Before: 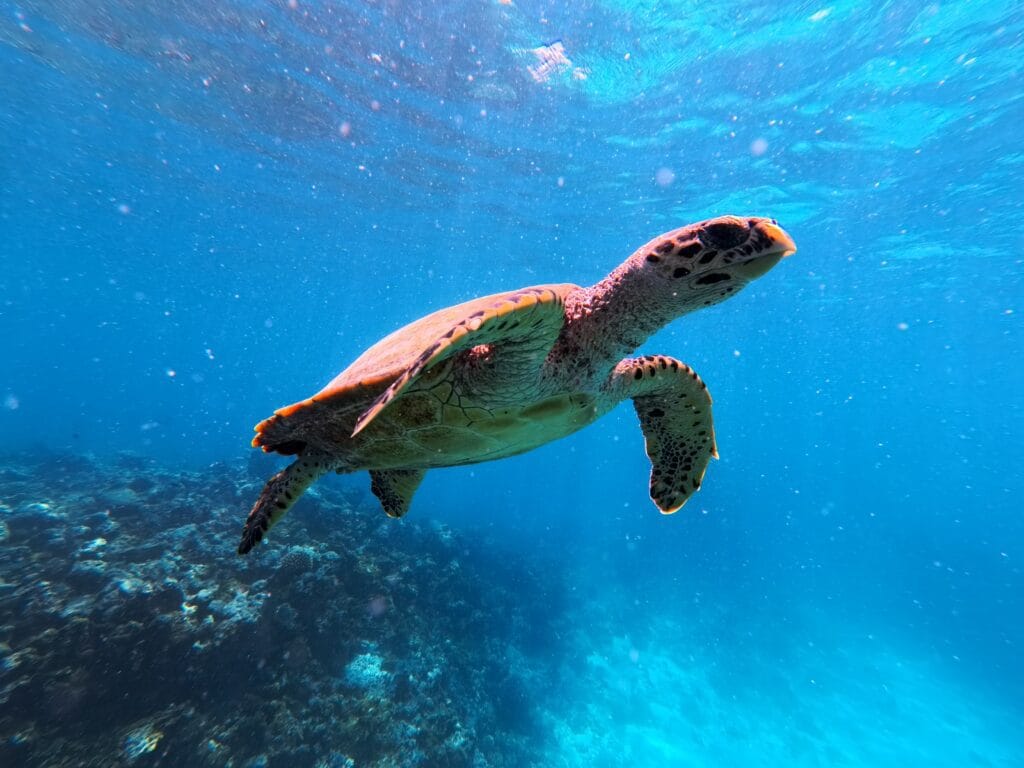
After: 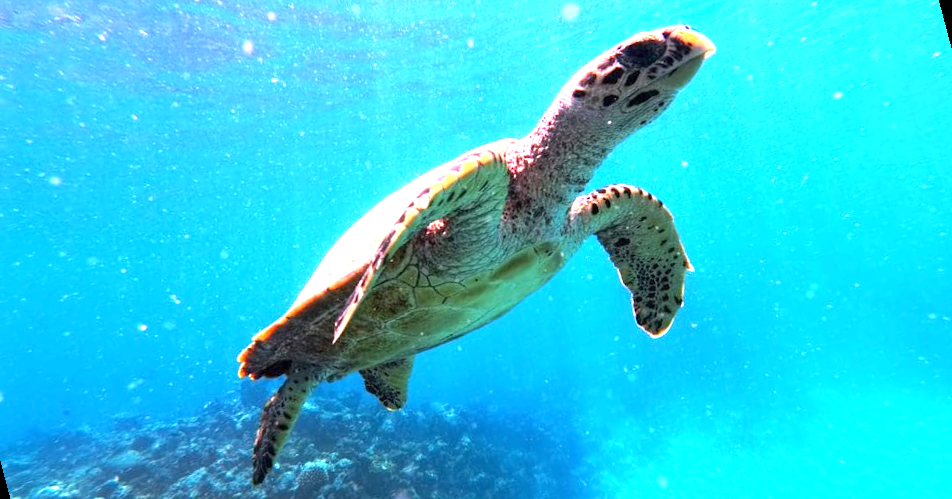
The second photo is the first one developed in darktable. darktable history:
rotate and perspective: rotation -14.8°, crop left 0.1, crop right 0.903, crop top 0.25, crop bottom 0.748
exposure: black level correction 0, exposure 1.45 EV, compensate exposure bias true, compensate highlight preservation false
